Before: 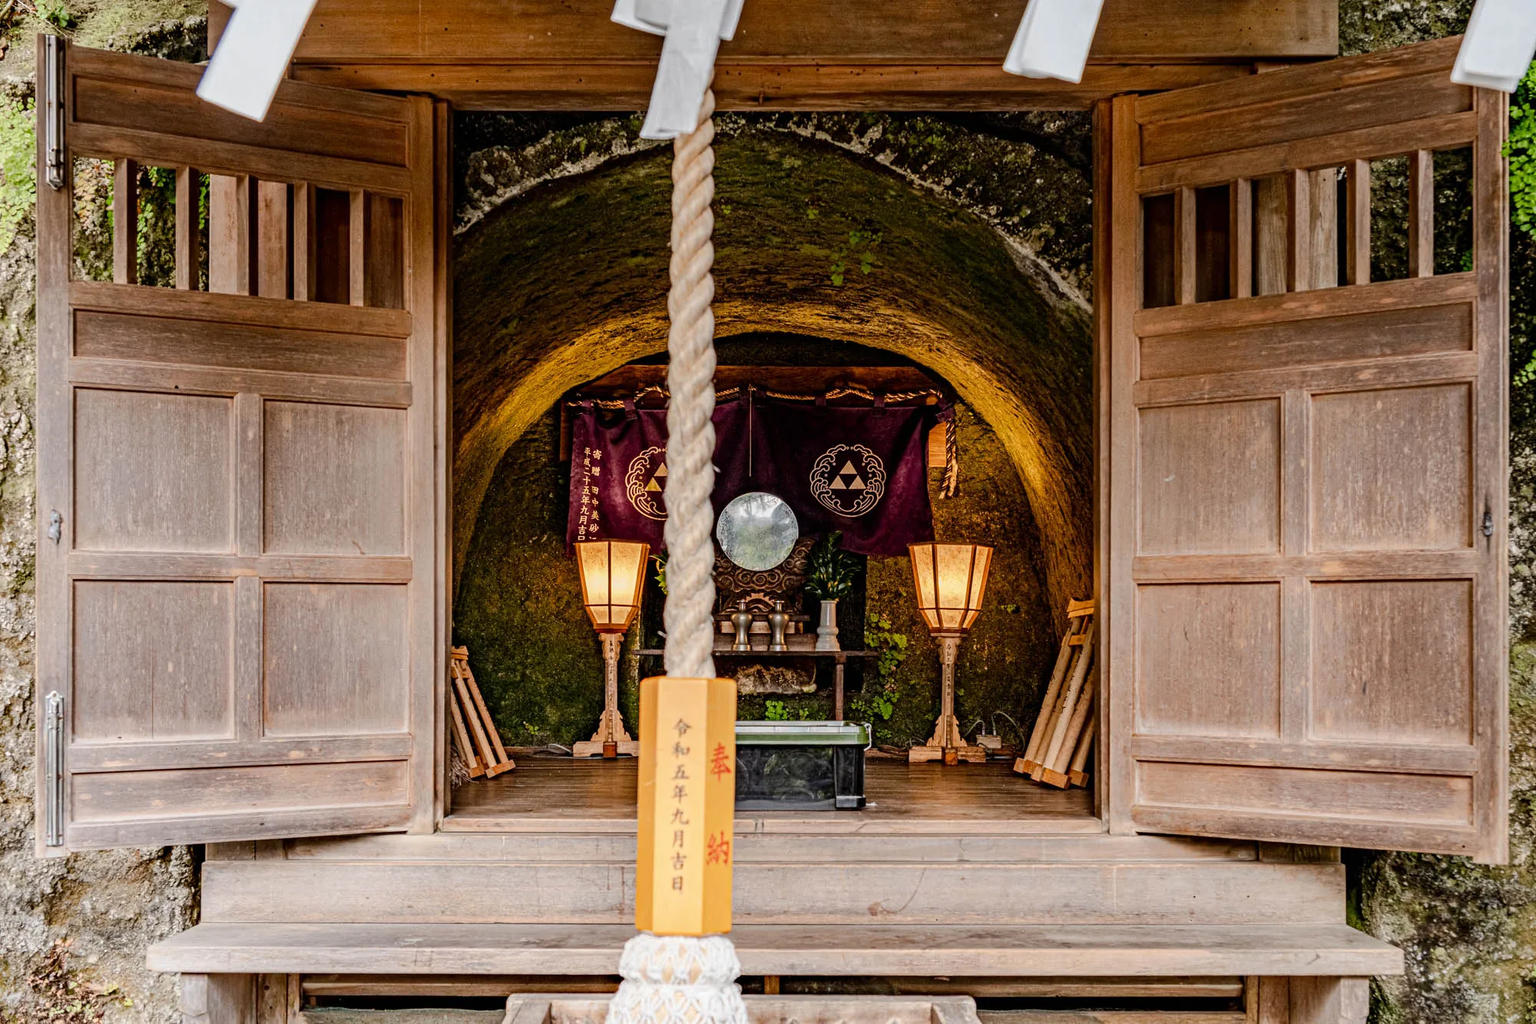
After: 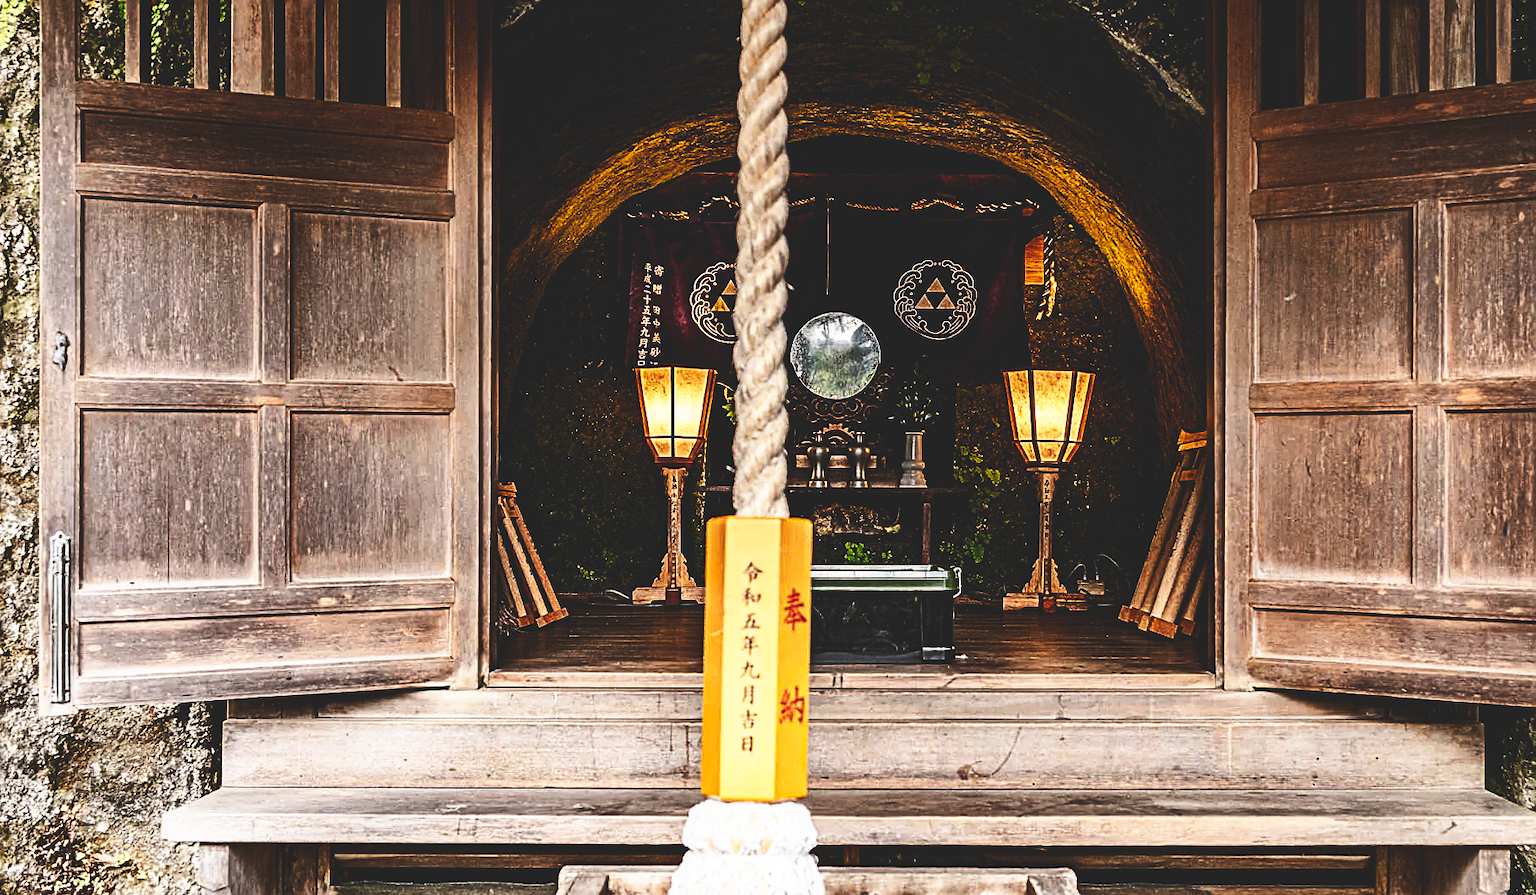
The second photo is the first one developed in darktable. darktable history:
crop: top 20.43%, right 9.322%, bottom 0.21%
base curve: curves: ch0 [(0, 0.036) (0.007, 0.037) (0.604, 0.887) (1, 1)], preserve colors none
color balance rgb: shadows lift › hue 84.61°, power › hue 72.28°, perceptual saturation grading › global saturation 0.139%, perceptual brilliance grading › highlights 4.259%, perceptual brilliance grading › mid-tones -19.144%, perceptual brilliance grading › shadows -41.009%
sharpen: on, module defaults
contrast brightness saturation: contrast 0.066, brightness -0.136, saturation 0.114
